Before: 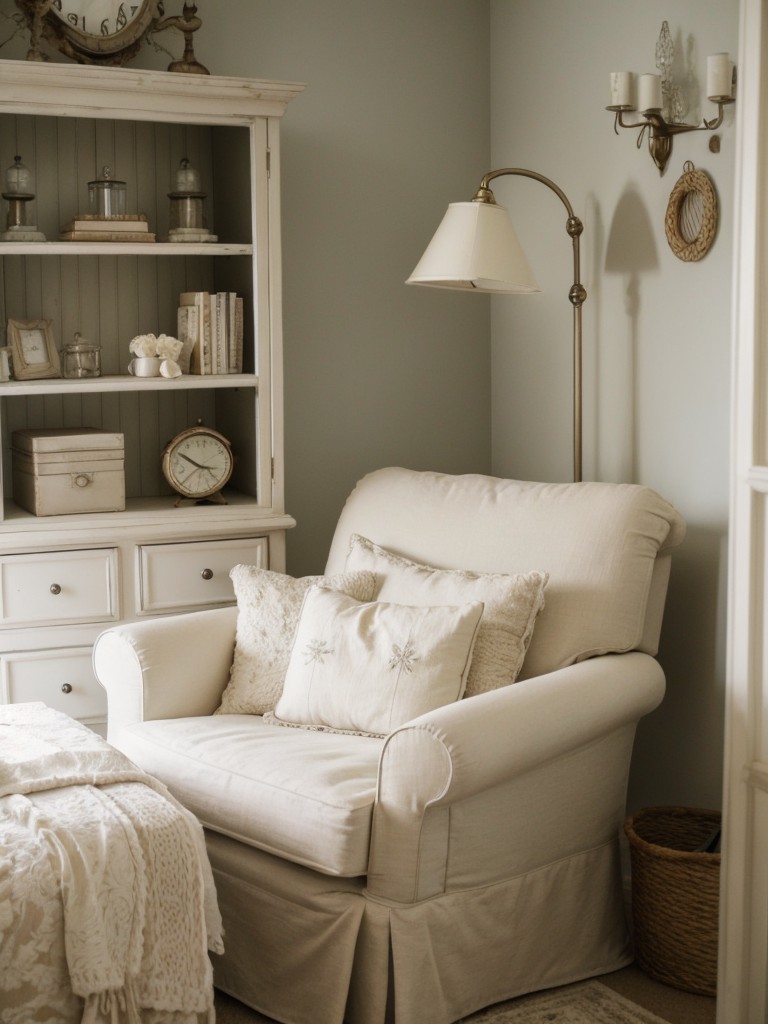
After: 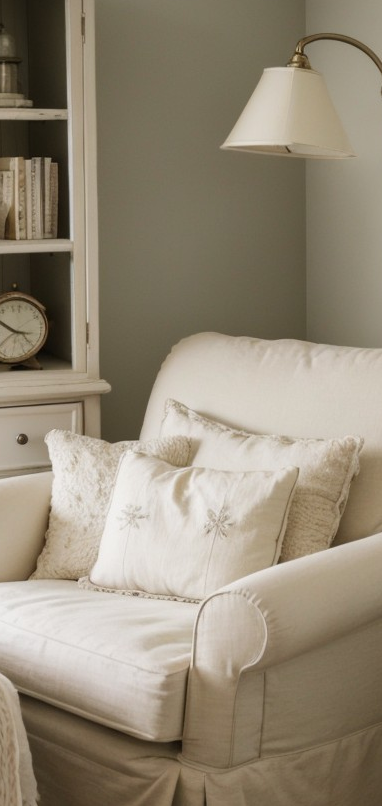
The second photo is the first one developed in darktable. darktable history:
crop and rotate: angle 0.012°, left 24.194%, top 13.215%, right 25.988%, bottom 7.962%
